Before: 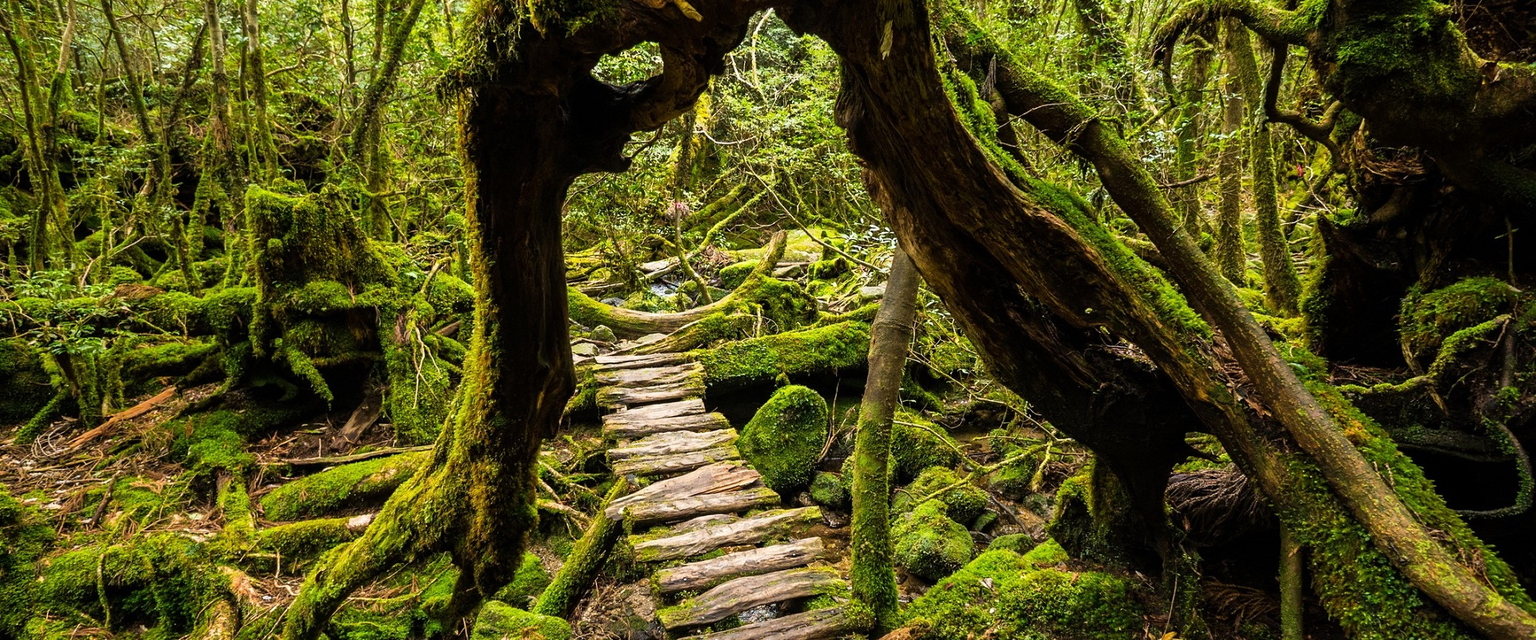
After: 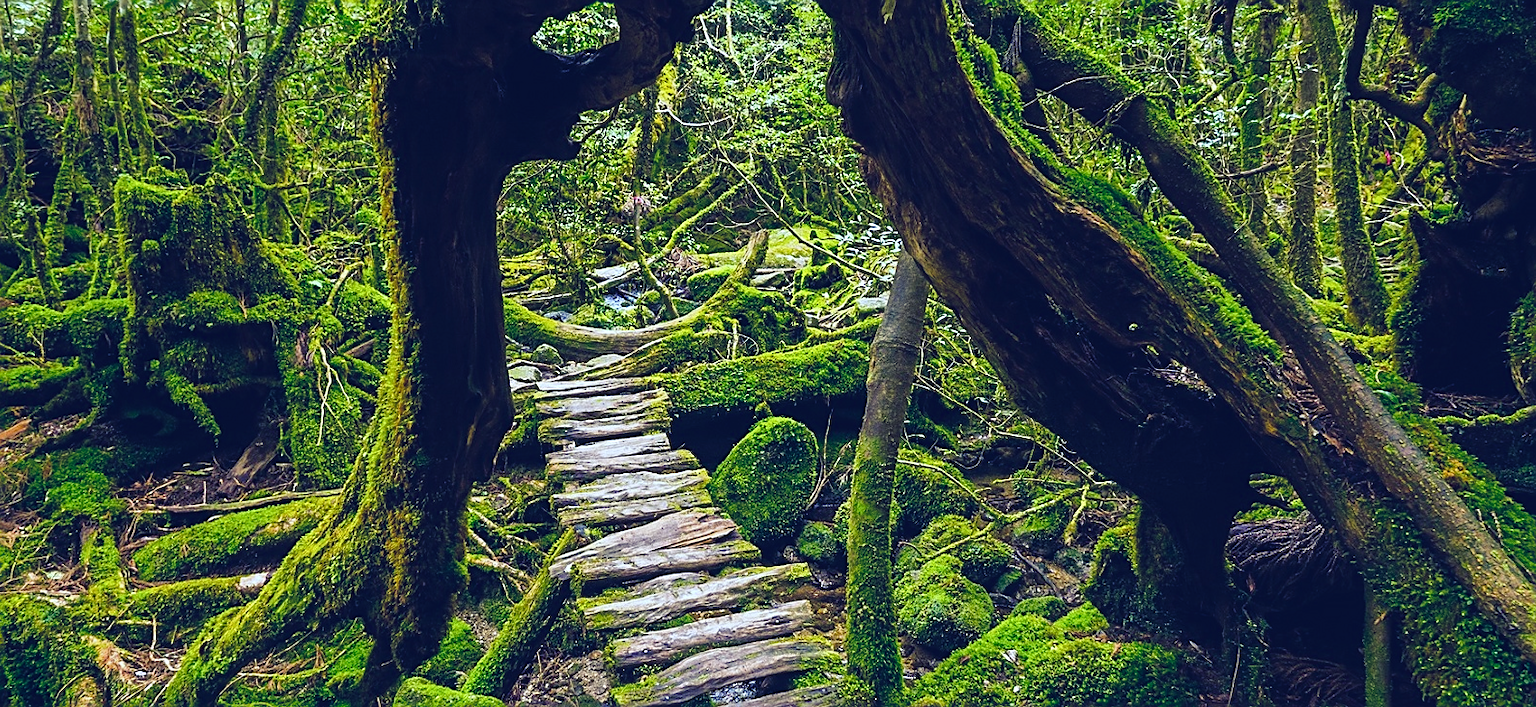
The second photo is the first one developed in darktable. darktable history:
sharpen: on, module defaults
color calibration: x 0.37, y 0.382, temperature 4313.32 K
white balance: red 0.954, blue 1.079
exposure: black level correction -0.015, exposure -0.125 EV, compensate highlight preservation false
color balance rgb: shadows lift › luminance -28.76%, shadows lift › chroma 15%, shadows lift › hue 270°, power › chroma 1%, power › hue 255°, highlights gain › luminance 7.14%, highlights gain › chroma 2%, highlights gain › hue 90°, global offset › luminance -0.29%, global offset › hue 260°, perceptual saturation grading › global saturation 20%, perceptual saturation grading › highlights -13.92%, perceptual saturation grading › shadows 50%
crop: left 9.807%, top 6.259%, right 7.334%, bottom 2.177%
